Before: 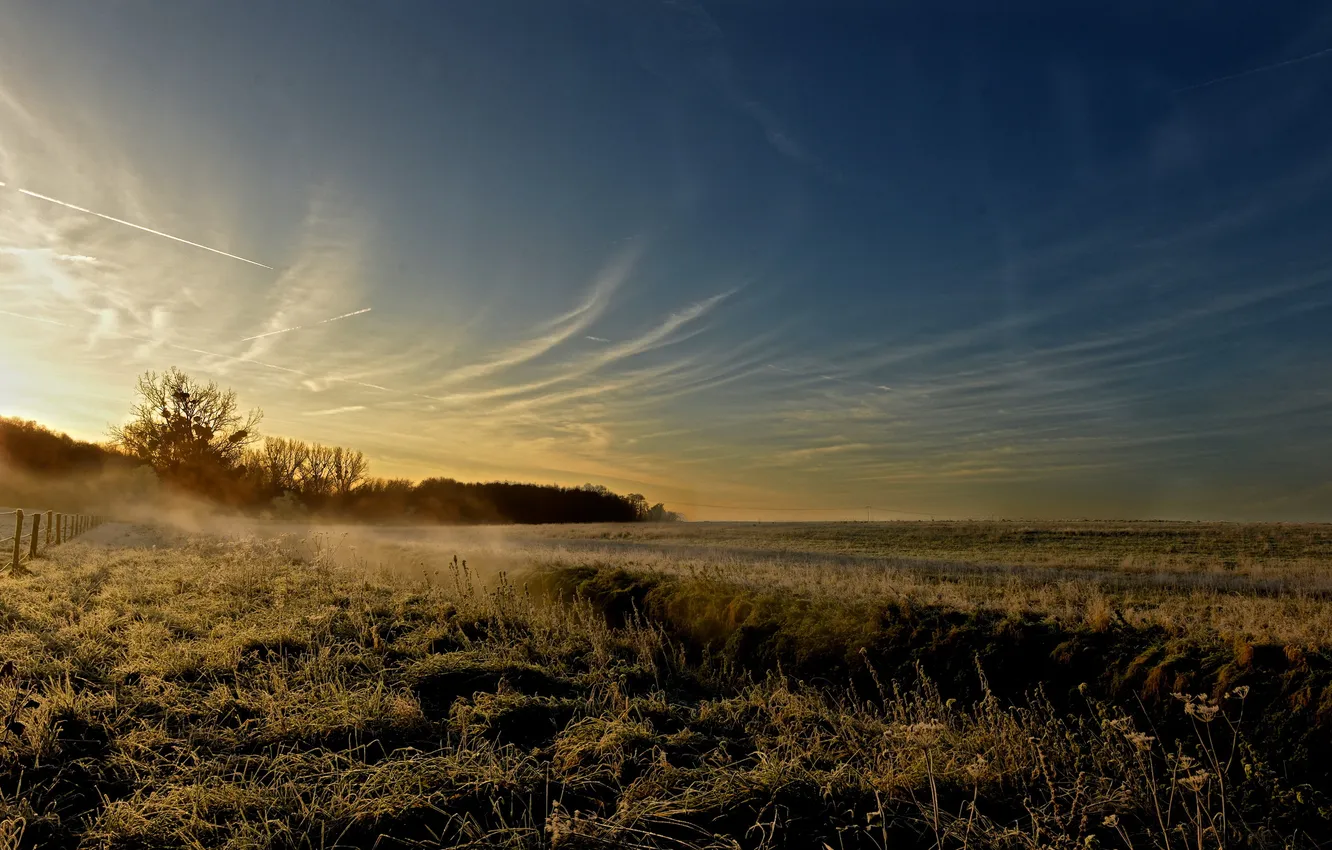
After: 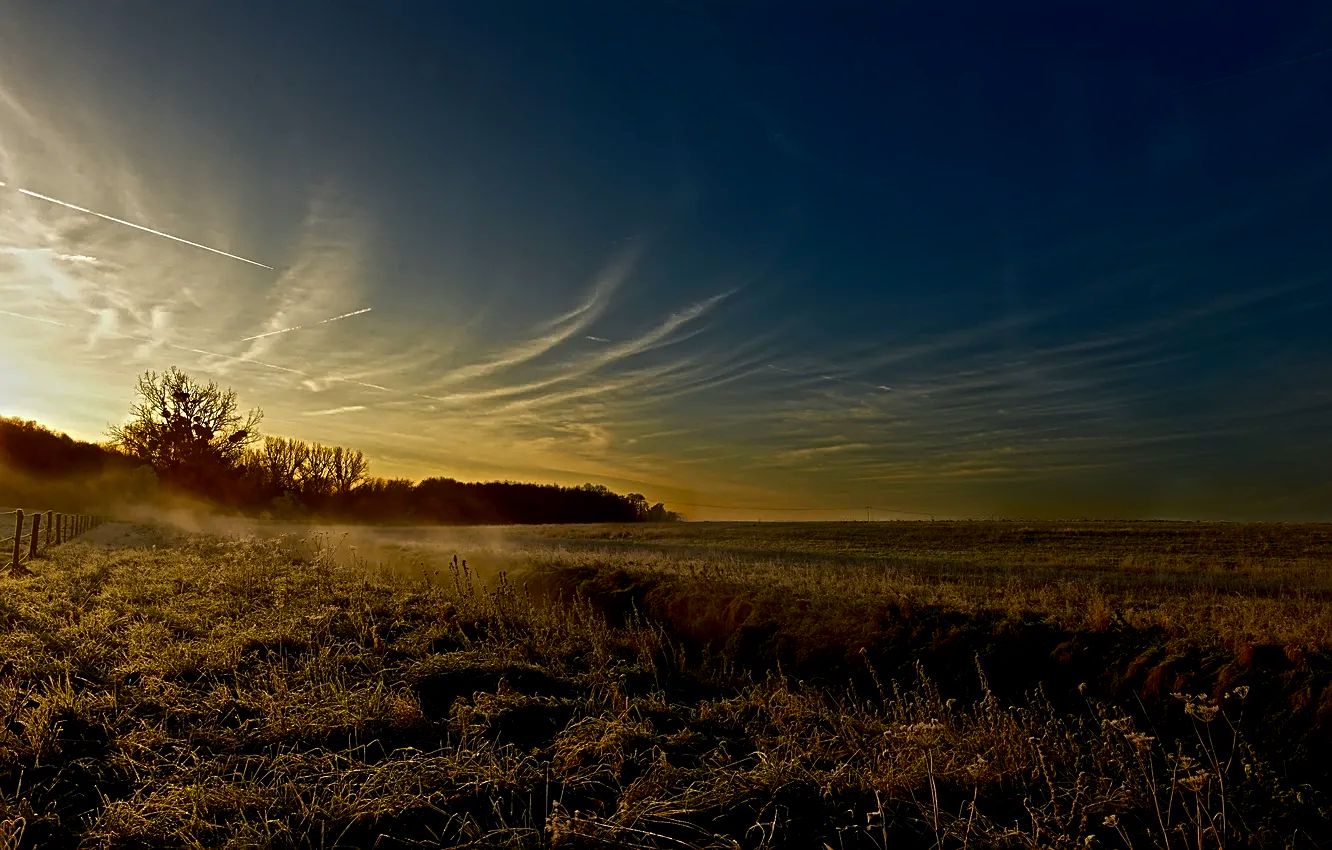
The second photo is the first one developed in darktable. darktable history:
sharpen: on, module defaults
contrast brightness saturation: contrast 0.097, brightness -0.261, saturation 0.142
